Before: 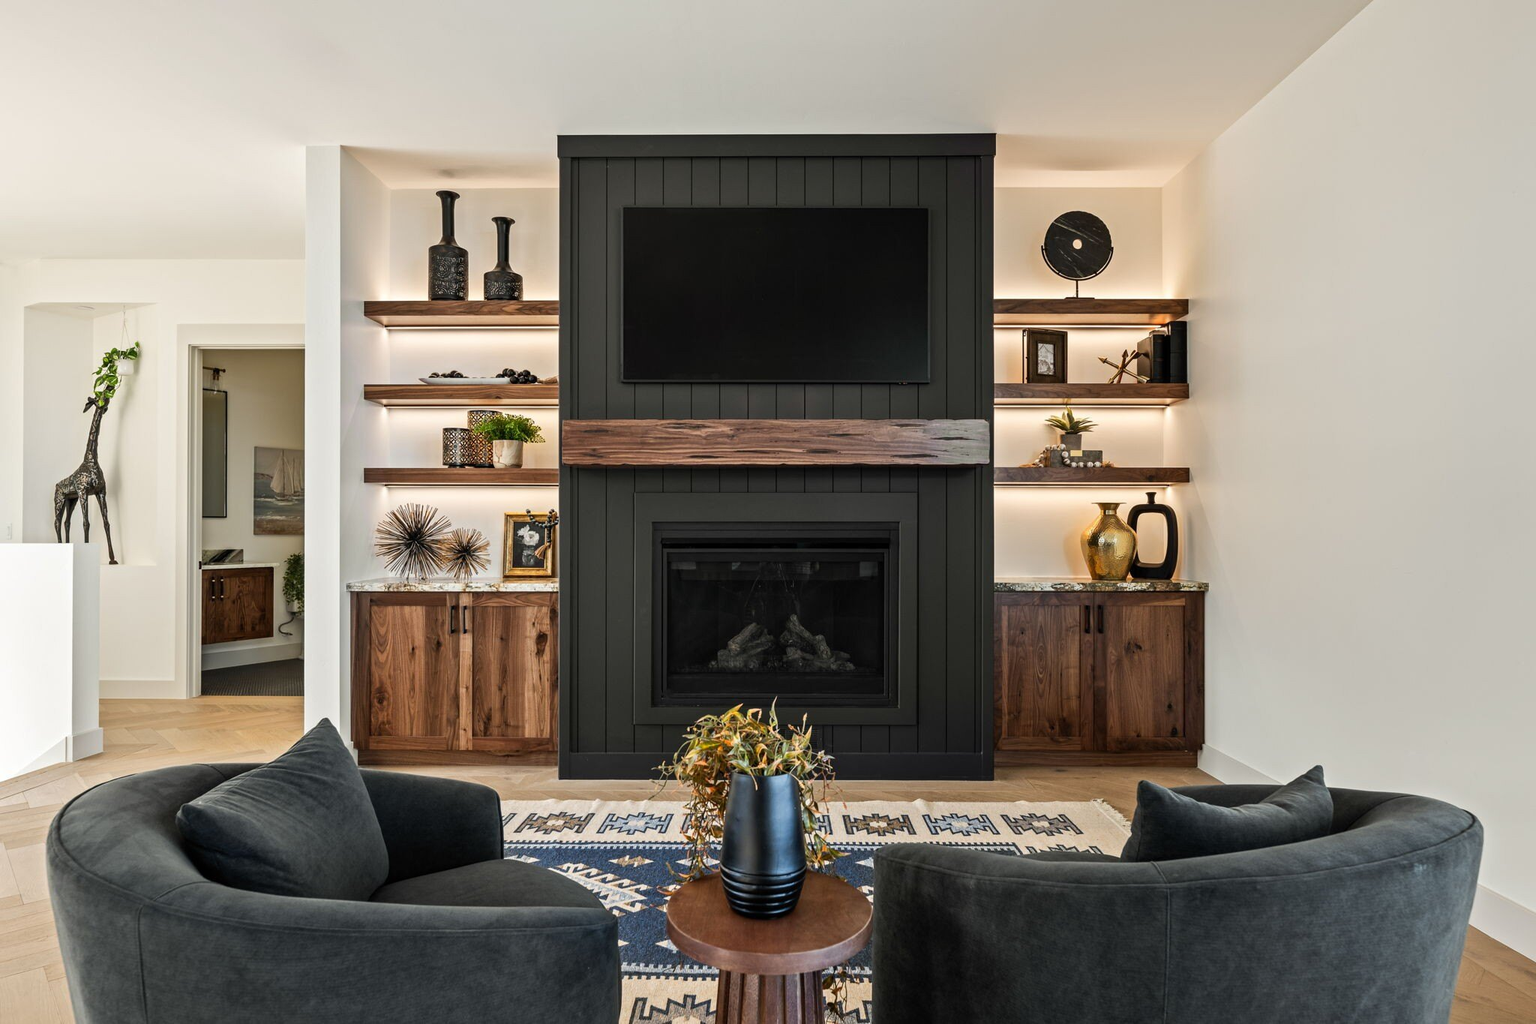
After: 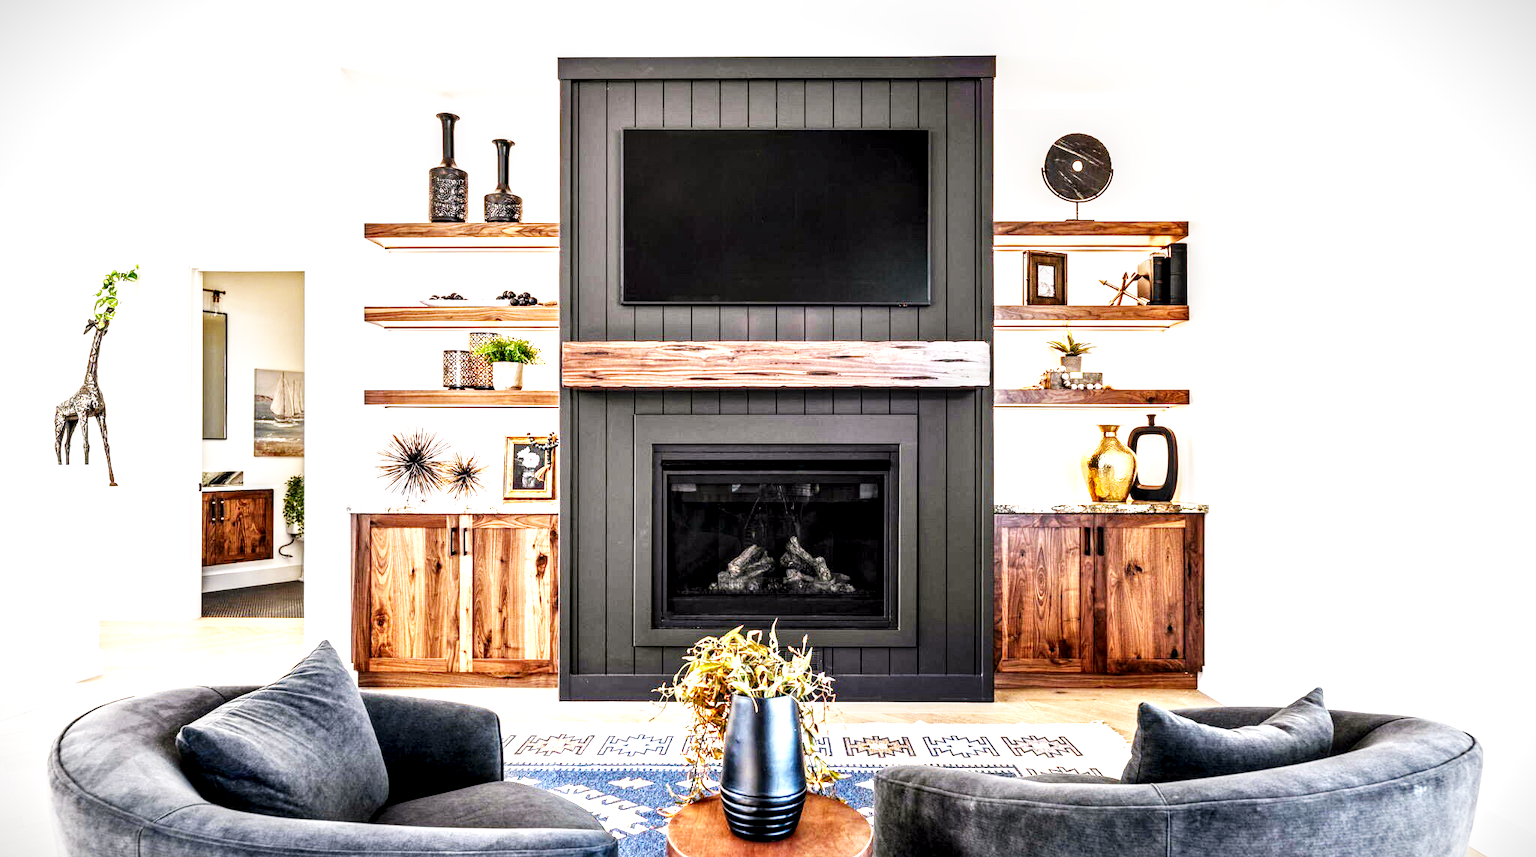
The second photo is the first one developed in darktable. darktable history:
vignetting: fall-off start 100%, brightness -0.406, saturation -0.3, width/height ratio 1.324, dithering 8-bit output, unbound false
exposure: exposure 1.089 EV, compensate highlight preservation false
crop: top 7.625%, bottom 8.027%
local contrast: detail 160%
base curve: curves: ch0 [(0, 0) (0.007, 0.004) (0.027, 0.03) (0.046, 0.07) (0.207, 0.54) (0.442, 0.872) (0.673, 0.972) (1, 1)], preserve colors none
white balance: red 1.05, blue 1.072
